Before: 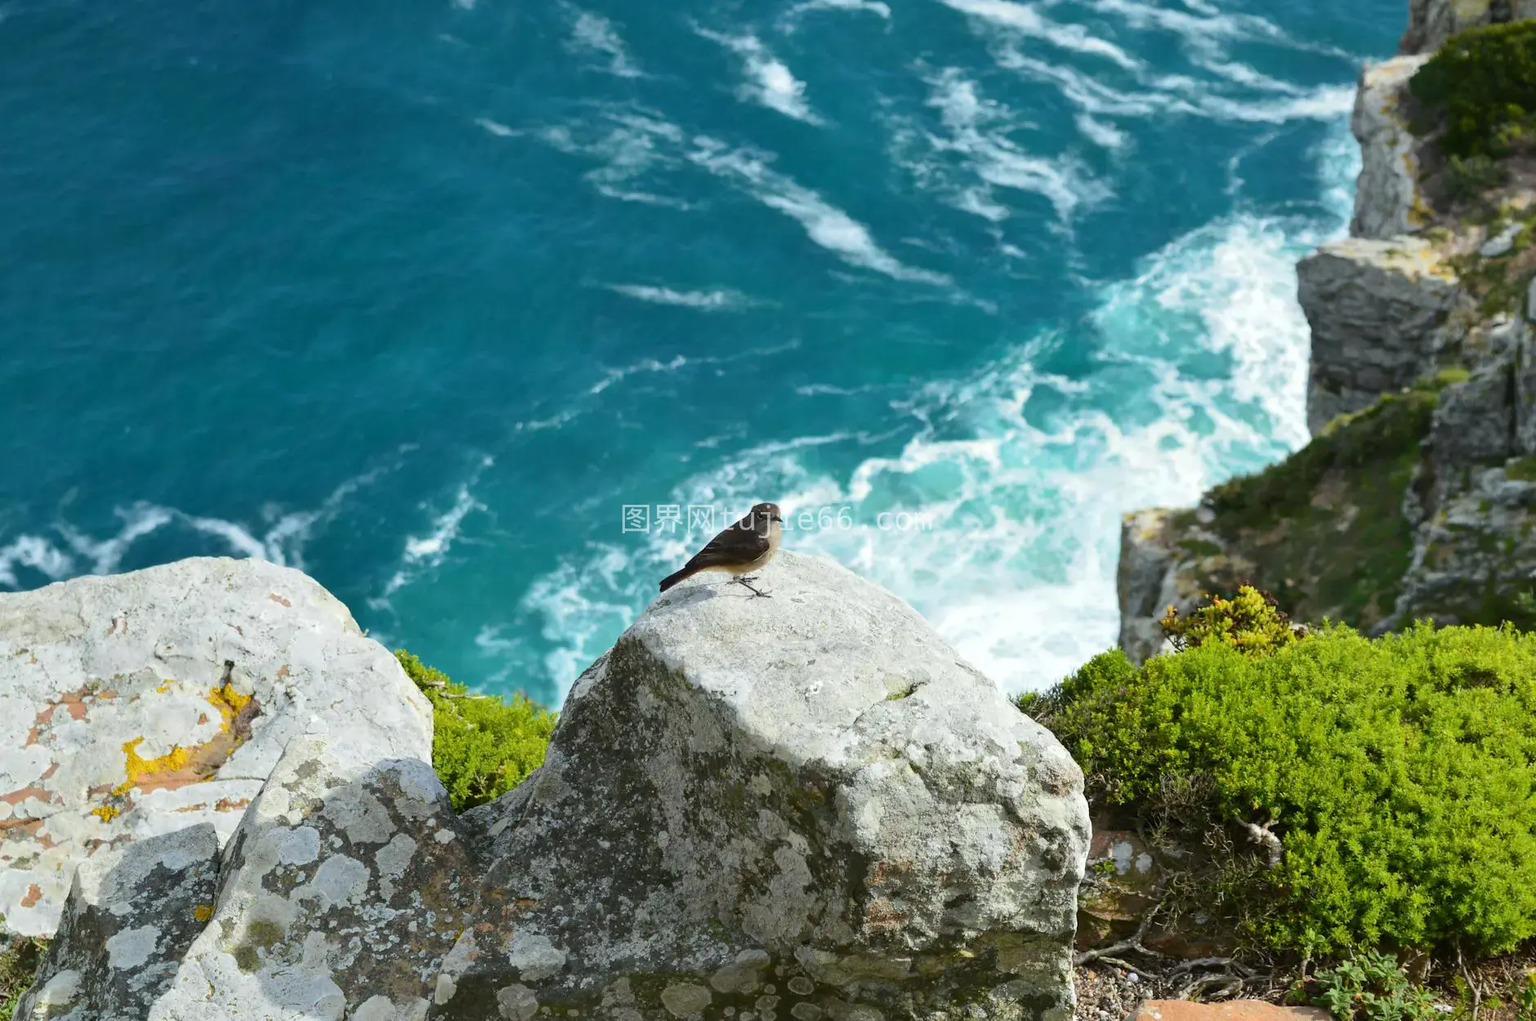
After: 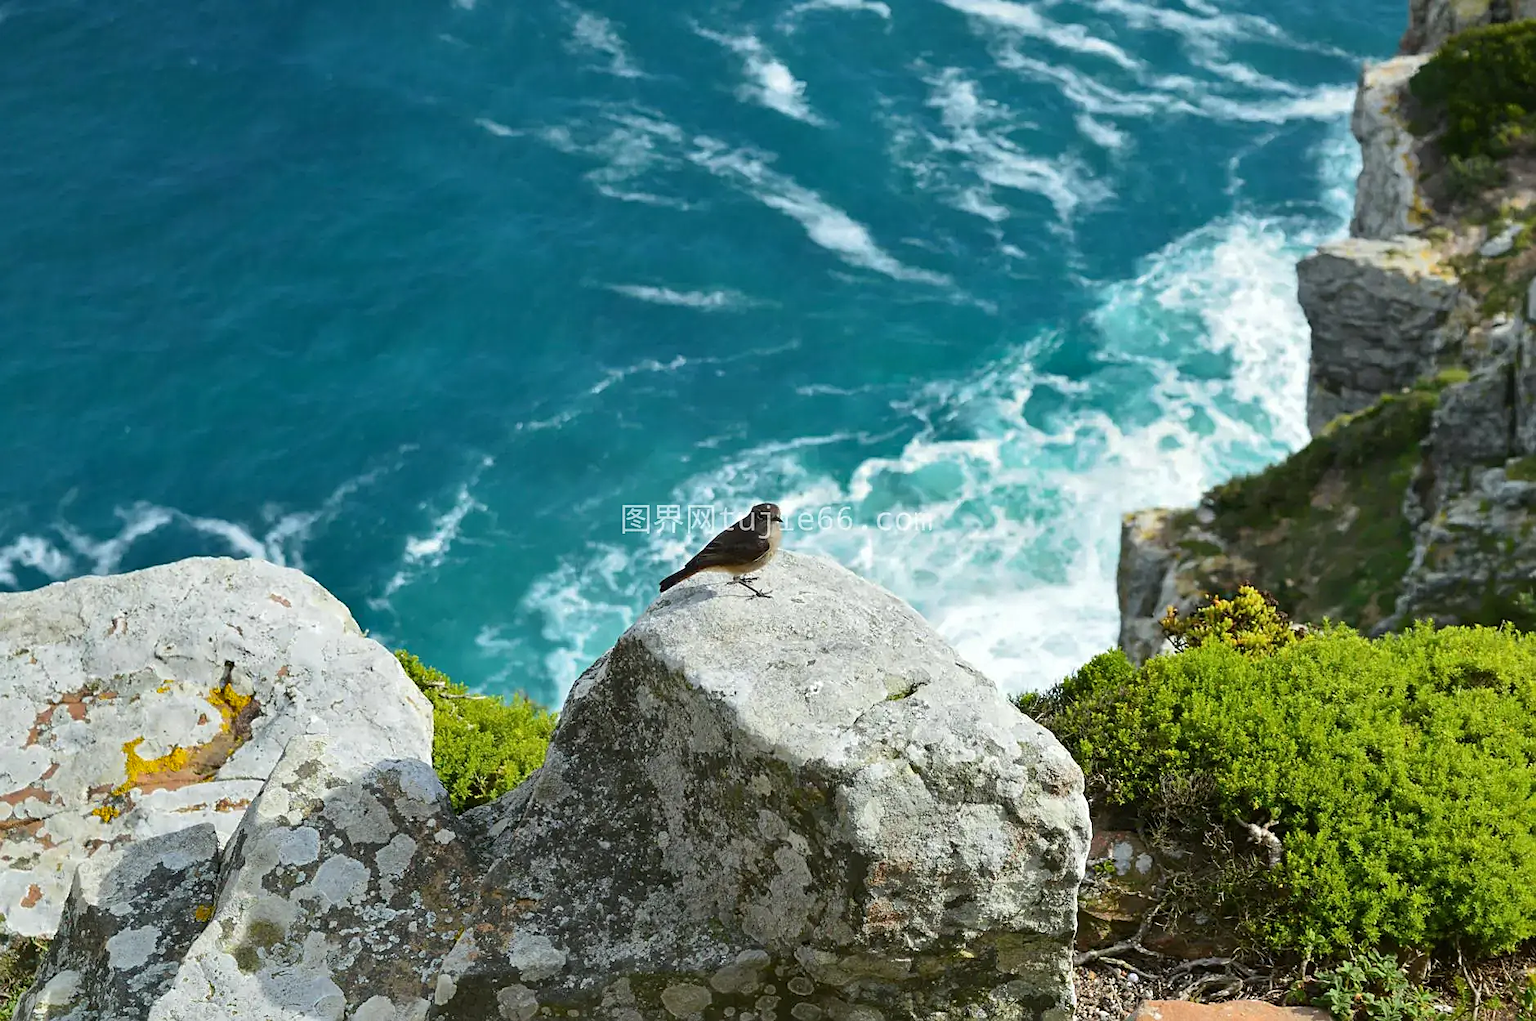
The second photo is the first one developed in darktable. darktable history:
sharpen: on, module defaults
shadows and highlights: shadows 5.98, soften with gaussian
